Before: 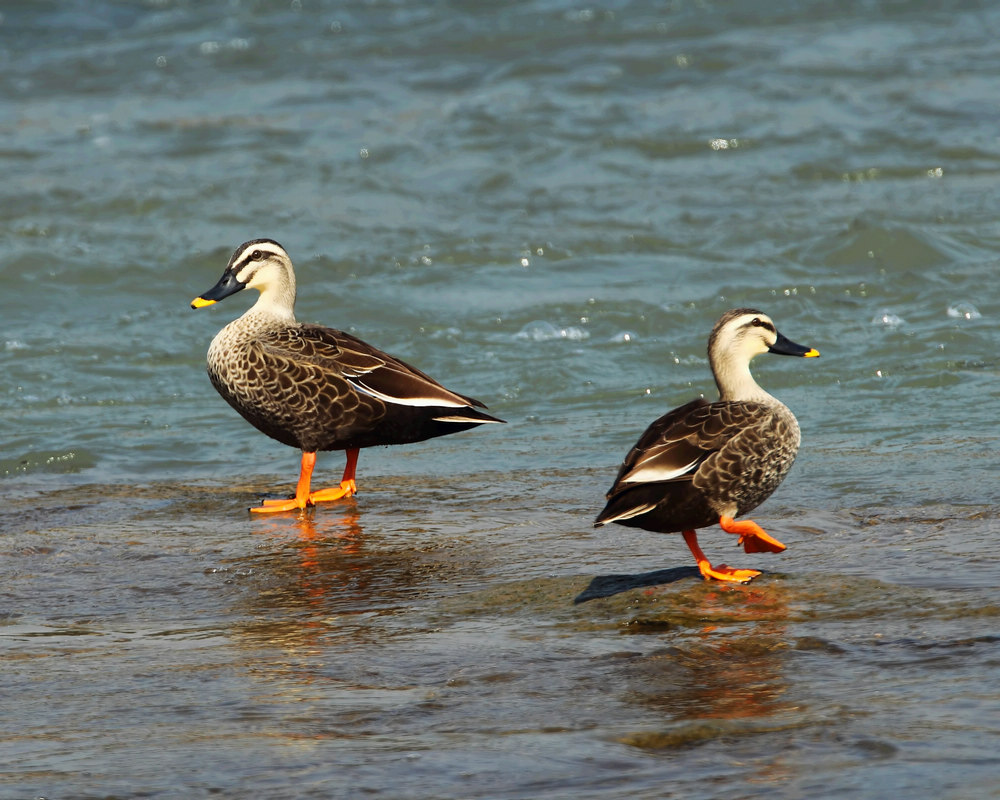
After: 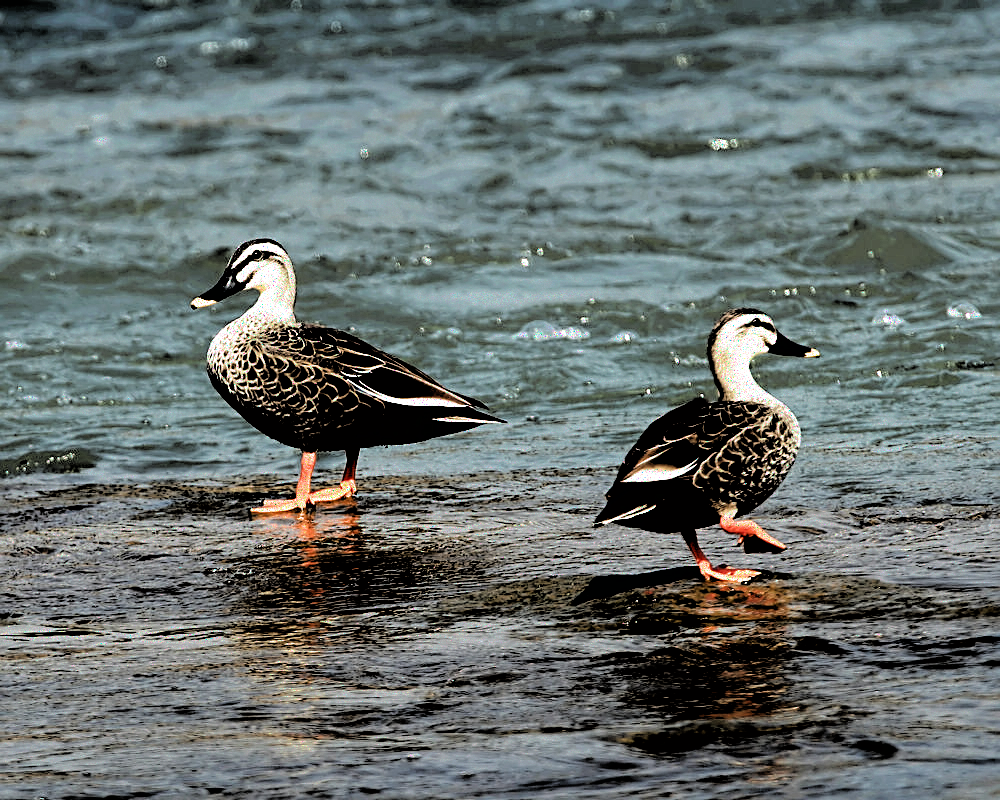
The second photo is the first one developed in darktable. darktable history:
filmic rgb: black relative exposure -1.13 EV, white relative exposure 2.08 EV, threshold -0.286 EV, transition 3.19 EV, structure ↔ texture 99.33%, hardness 1.59, contrast 2.234, iterations of high-quality reconstruction 0, enable highlight reconstruction true
sharpen: on, module defaults
